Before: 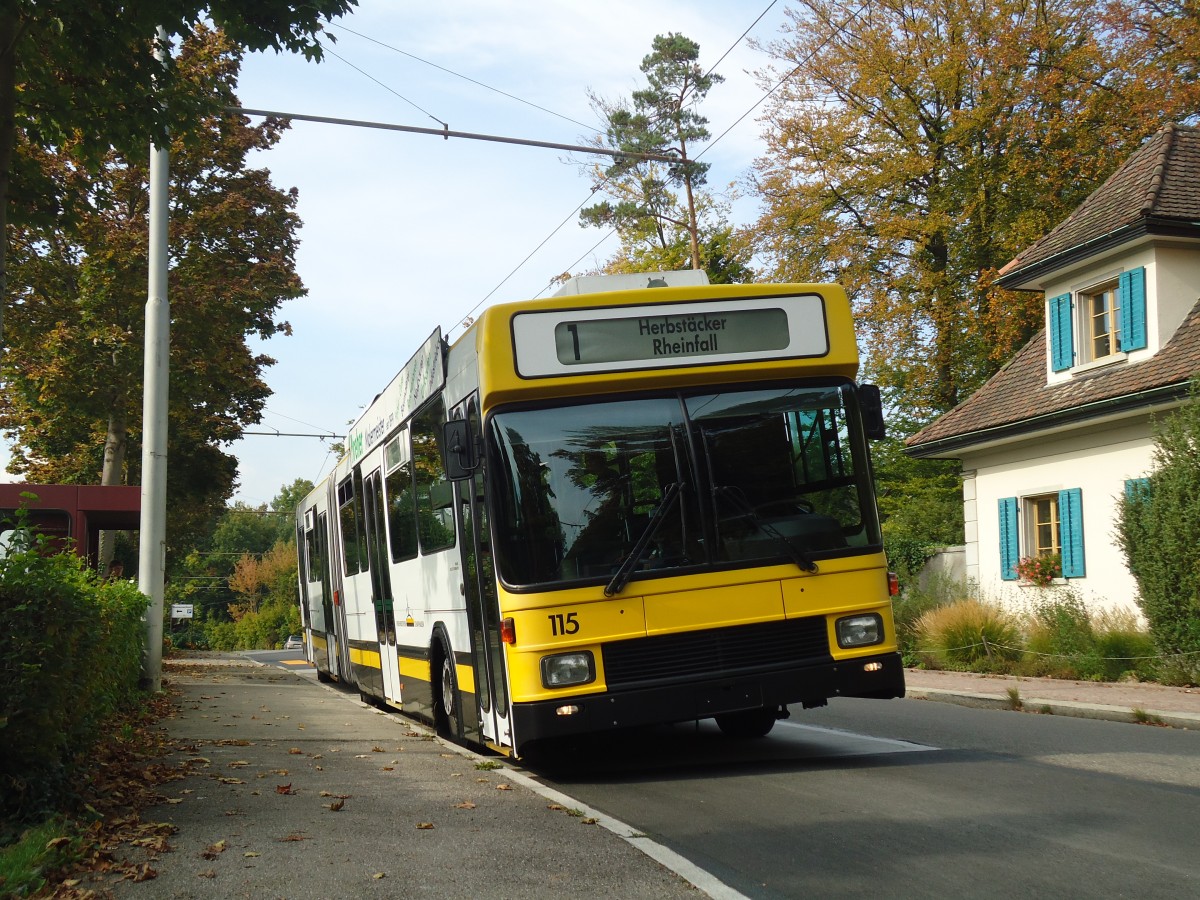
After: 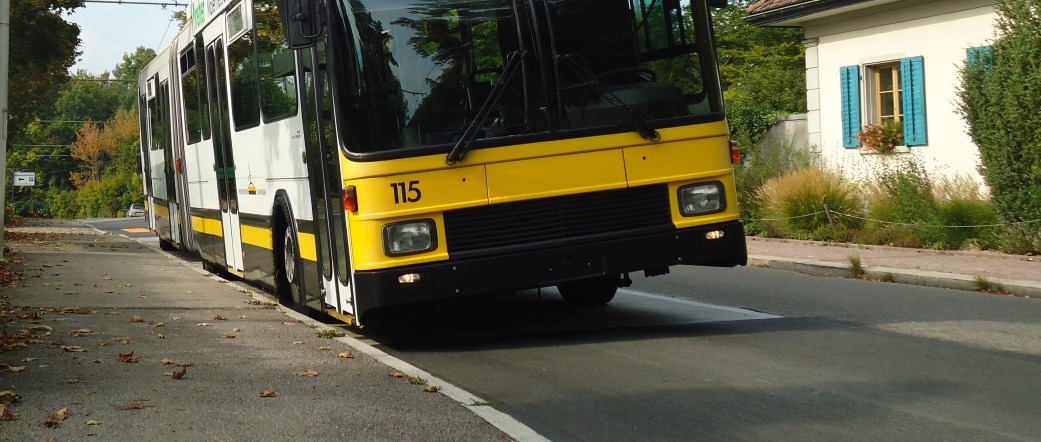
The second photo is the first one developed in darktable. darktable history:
crop and rotate: left 13.24%, top 48.073%, bottom 2.774%
